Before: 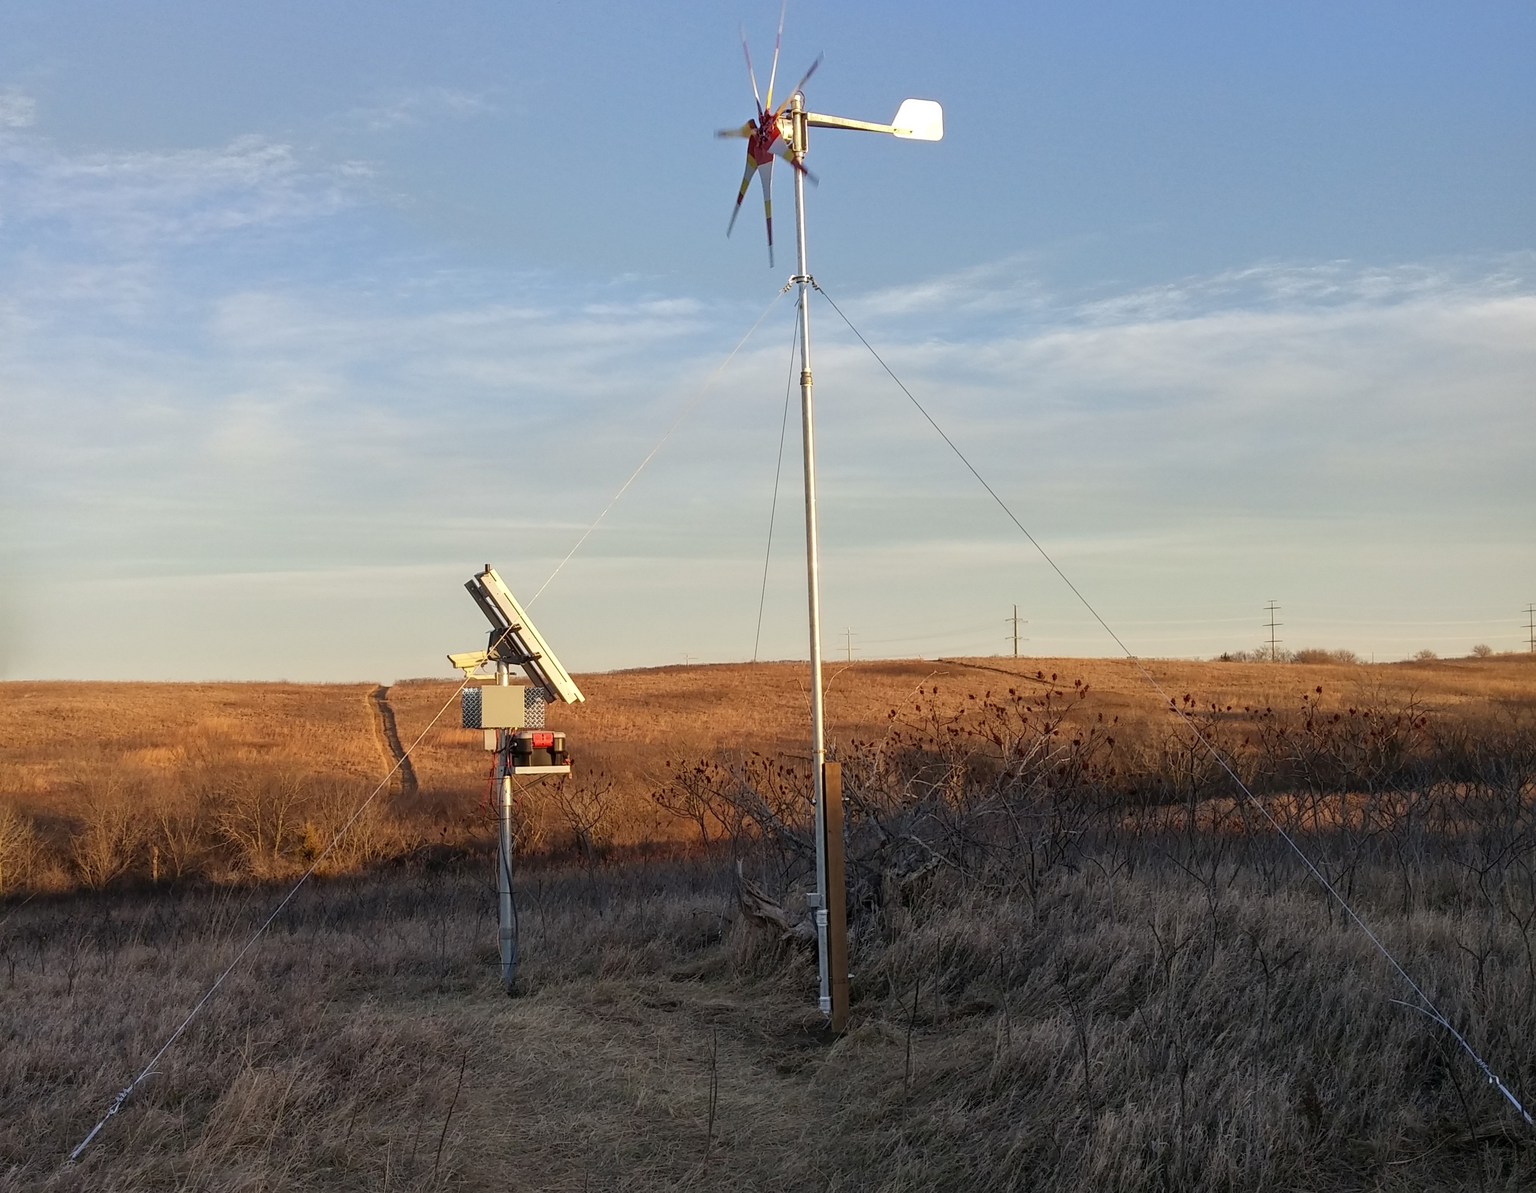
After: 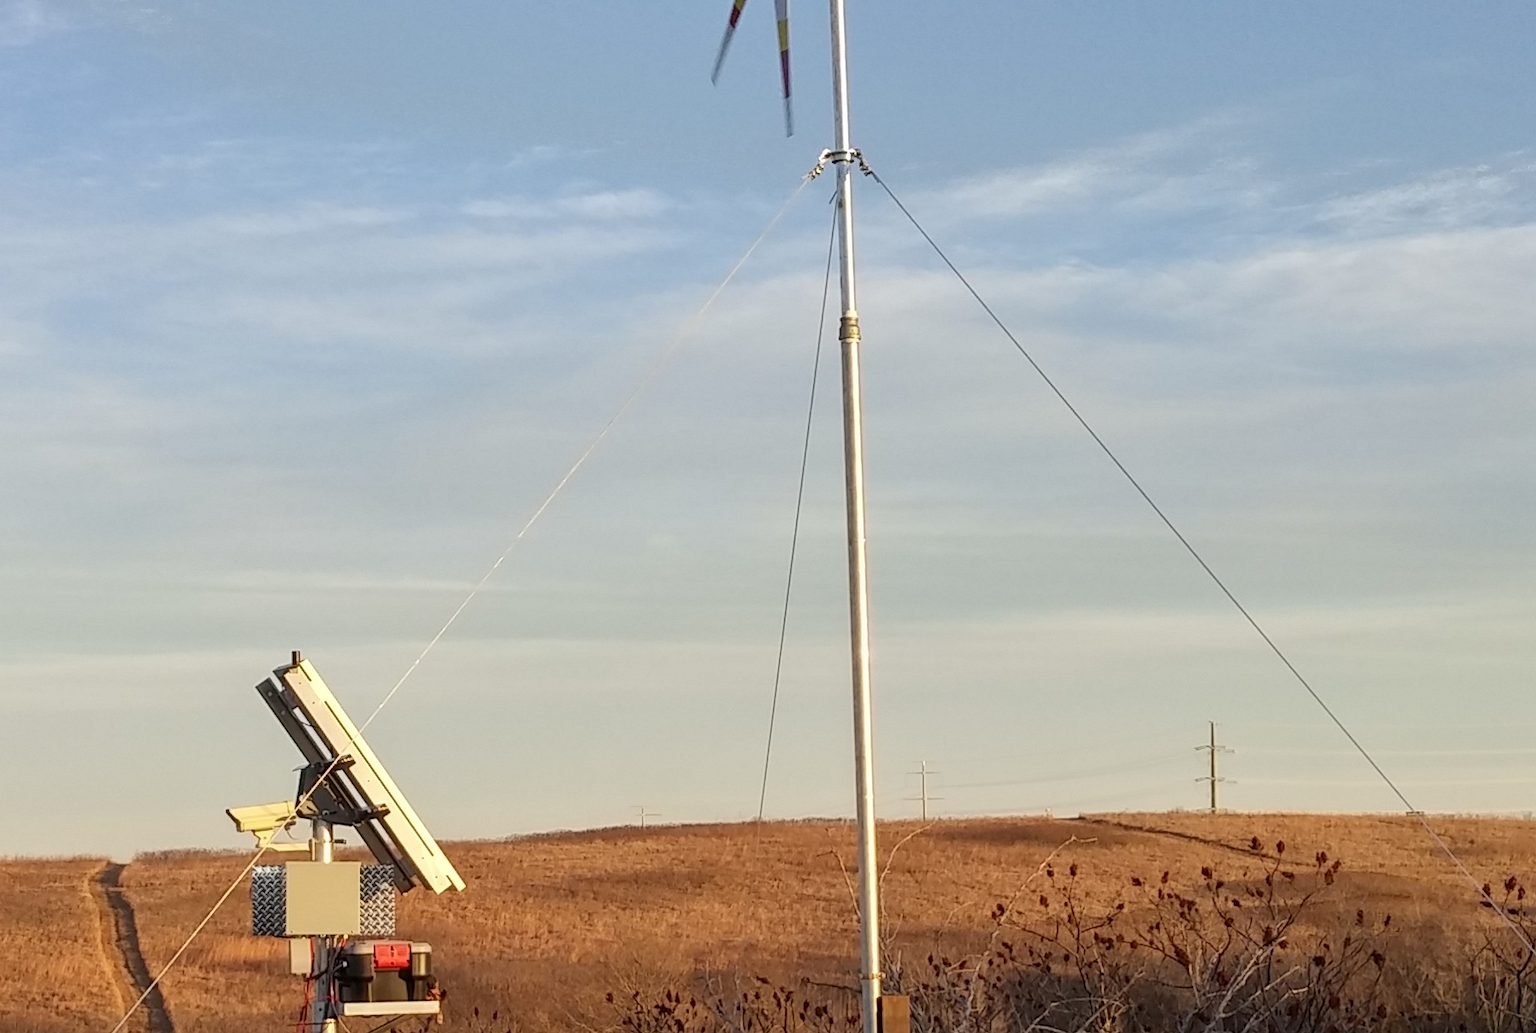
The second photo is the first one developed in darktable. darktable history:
crop: left 20.654%, top 15.888%, right 21.728%, bottom 34.187%
